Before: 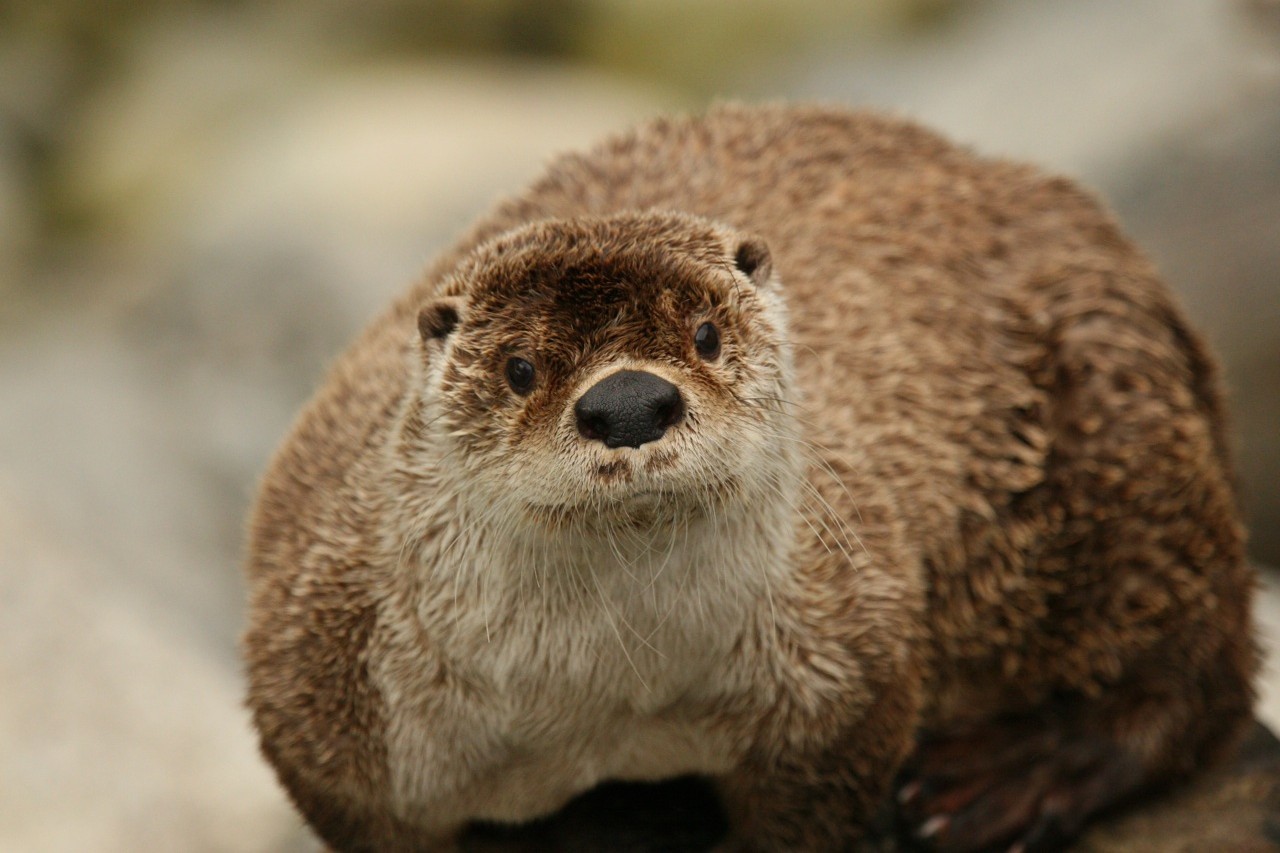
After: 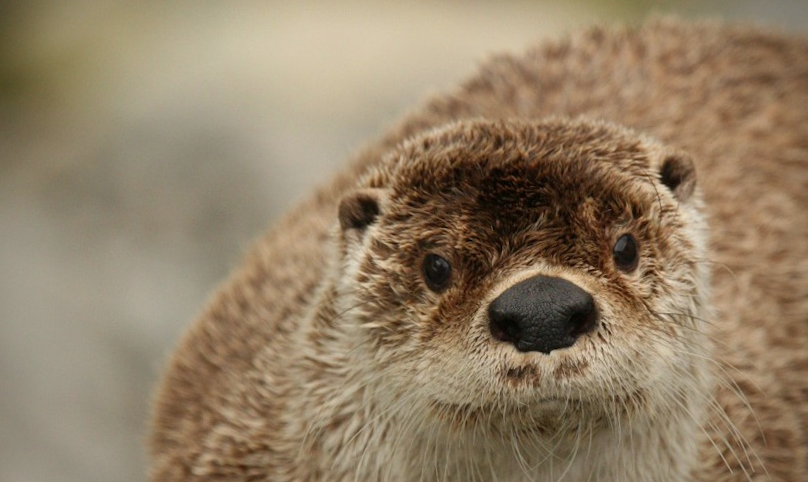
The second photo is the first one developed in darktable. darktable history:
tone equalizer: on, module defaults
shadows and highlights: soften with gaussian
vignetting: brightness -0.61, saturation 0.002
contrast brightness saturation: saturation -0.065
crop and rotate: angle -4.44°, left 2.033%, top 6.619%, right 27.64%, bottom 30.461%
